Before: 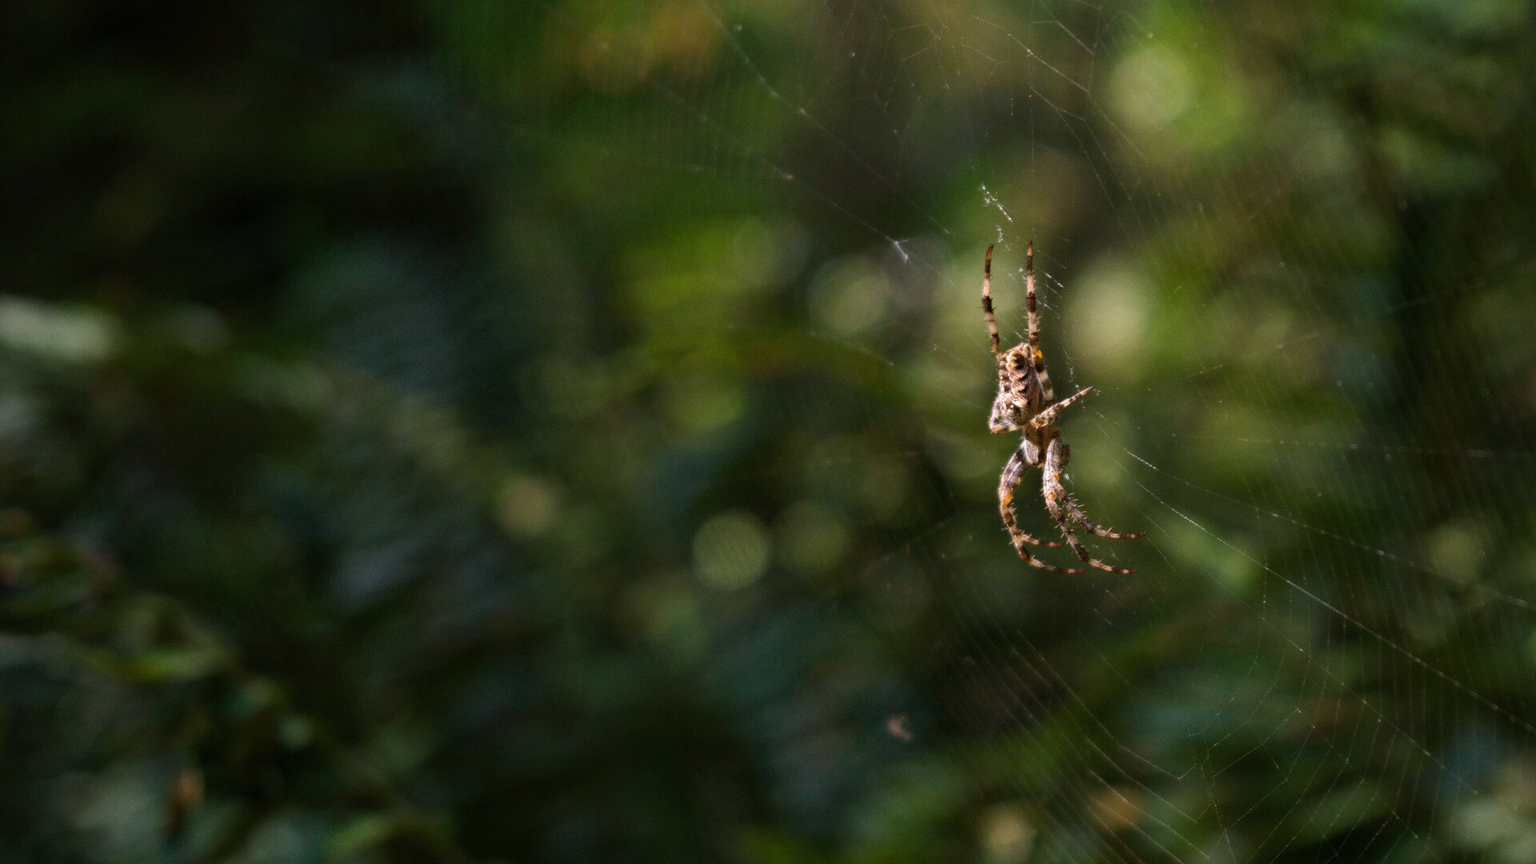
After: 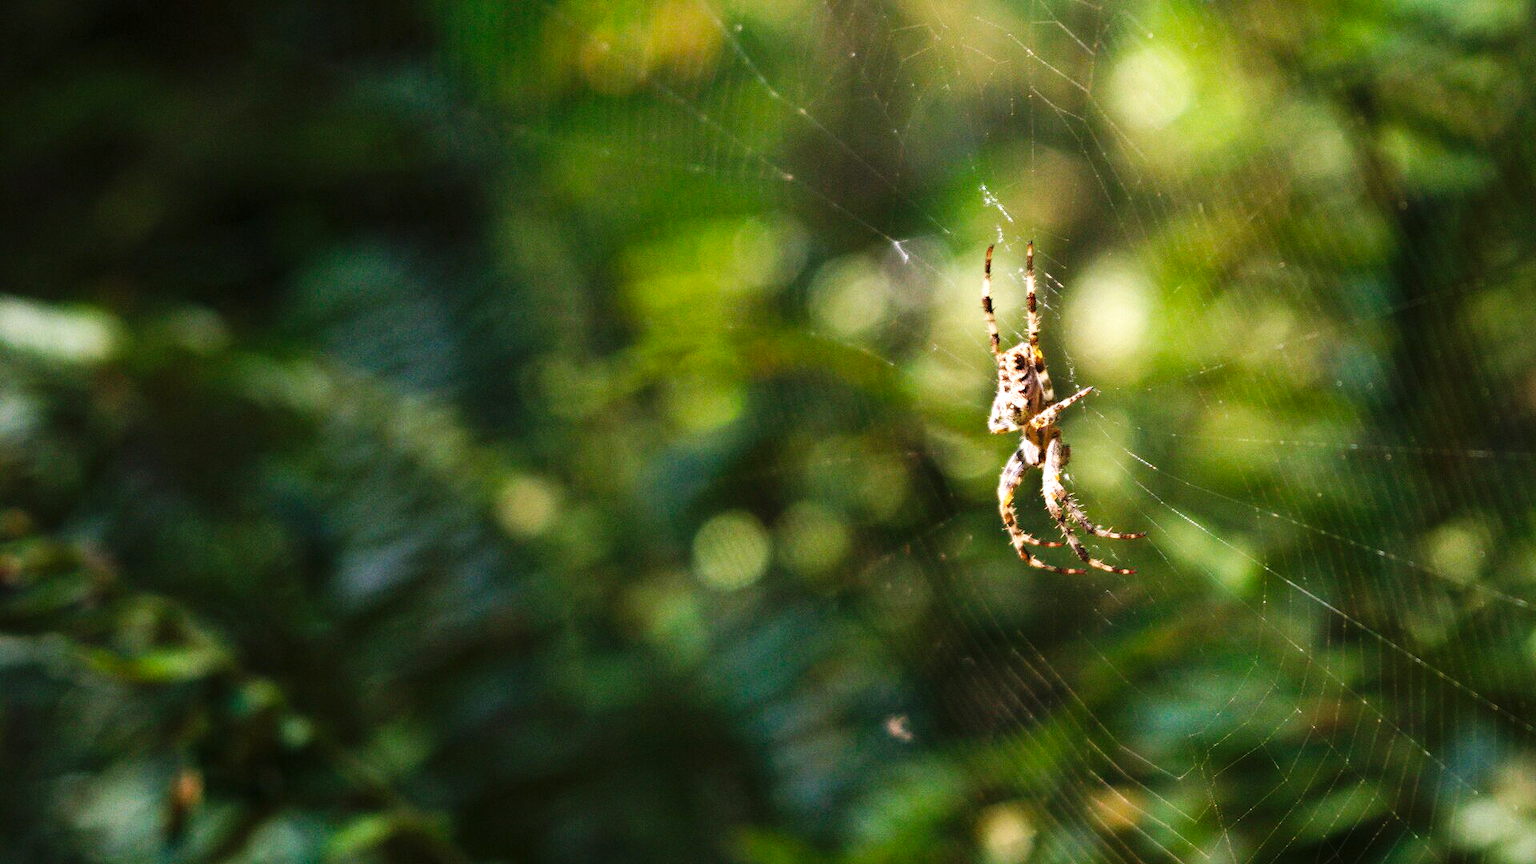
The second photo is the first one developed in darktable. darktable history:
exposure: exposure 1.163 EV, compensate highlight preservation false
base curve: curves: ch0 [(0, 0) (0.032, 0.025) (0.121, 0.166) (0.206, 0.329) (0.605, 0.79) (1, 1)], preserve colors none
